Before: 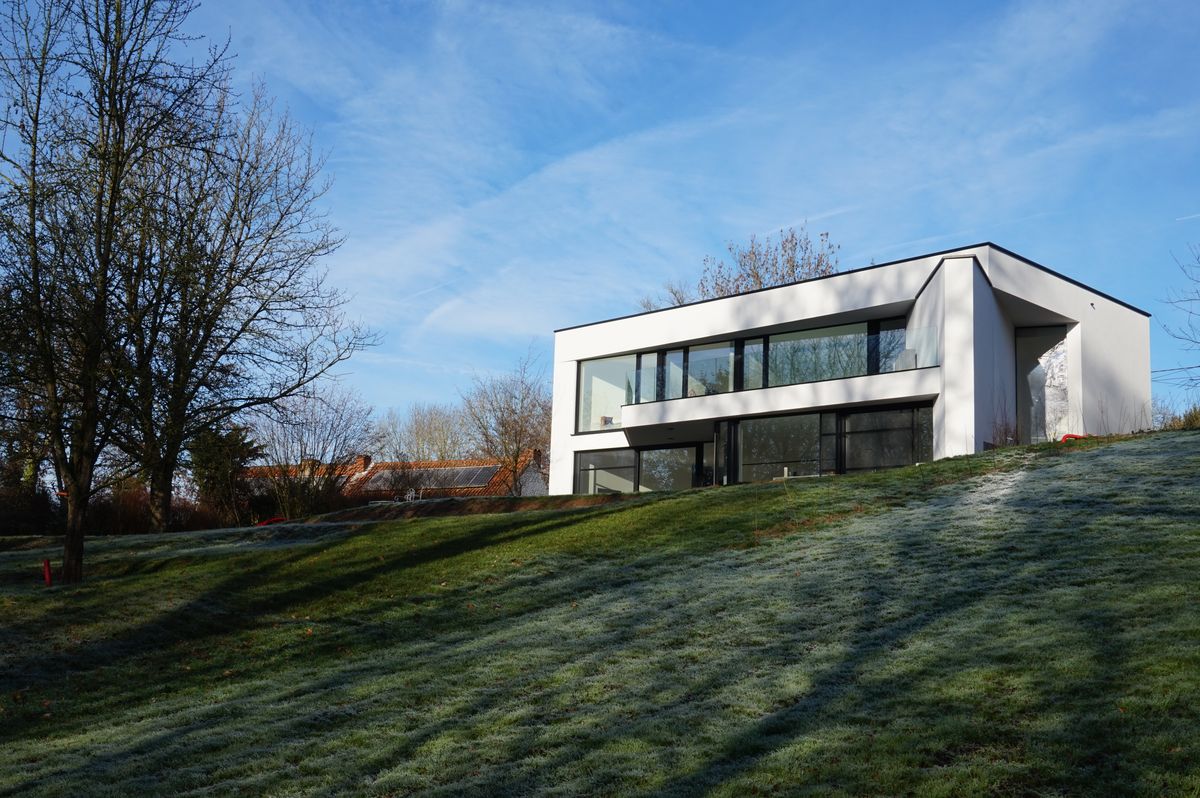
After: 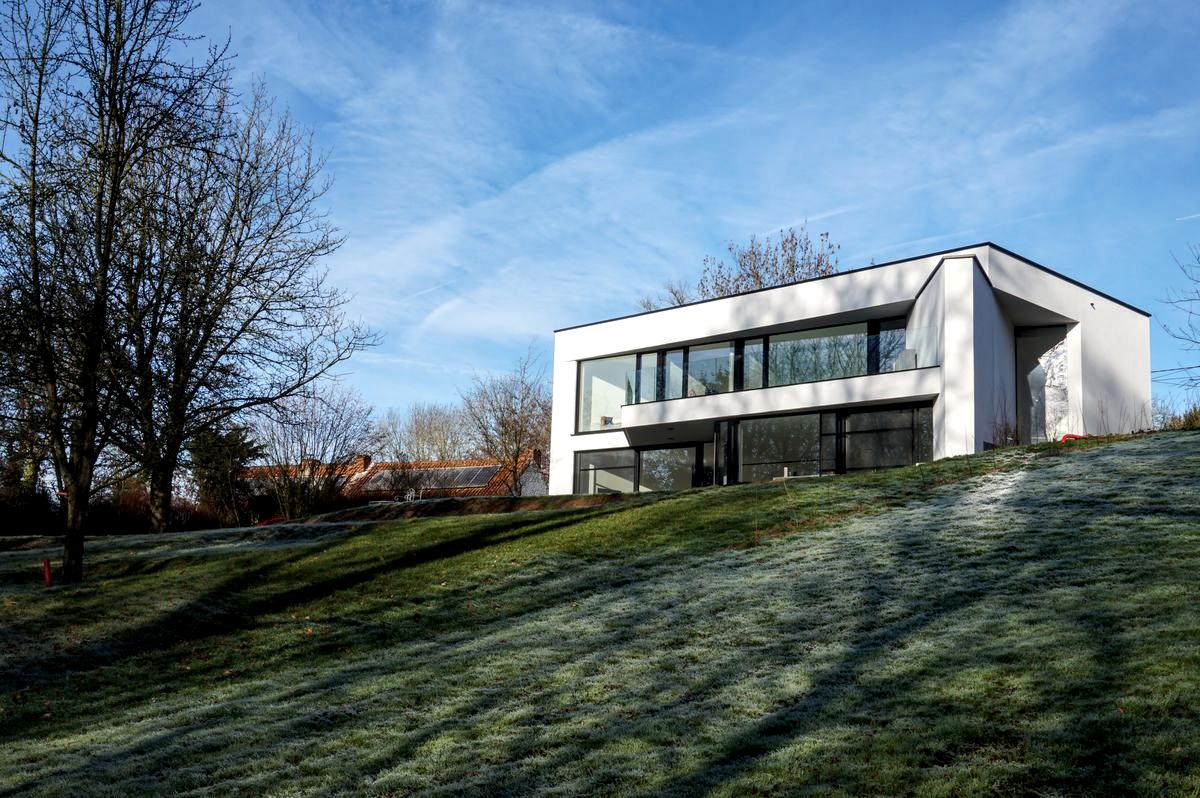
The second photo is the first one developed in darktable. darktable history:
local contrast: detail 150%
shadows and highlights: shadows -9.04, white point adjustment 1.37, highlights 11.51
